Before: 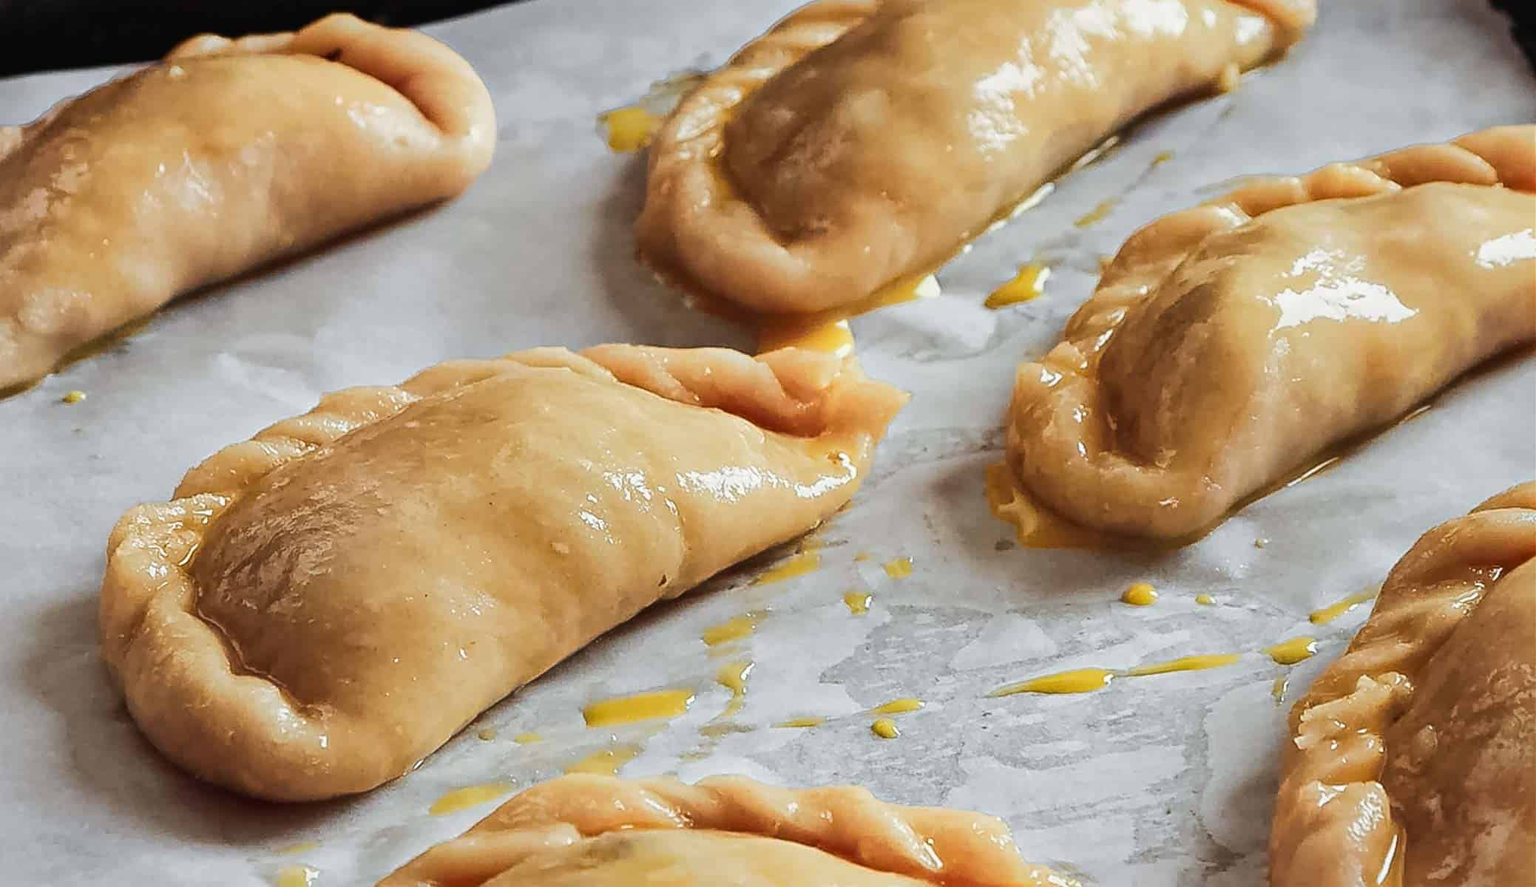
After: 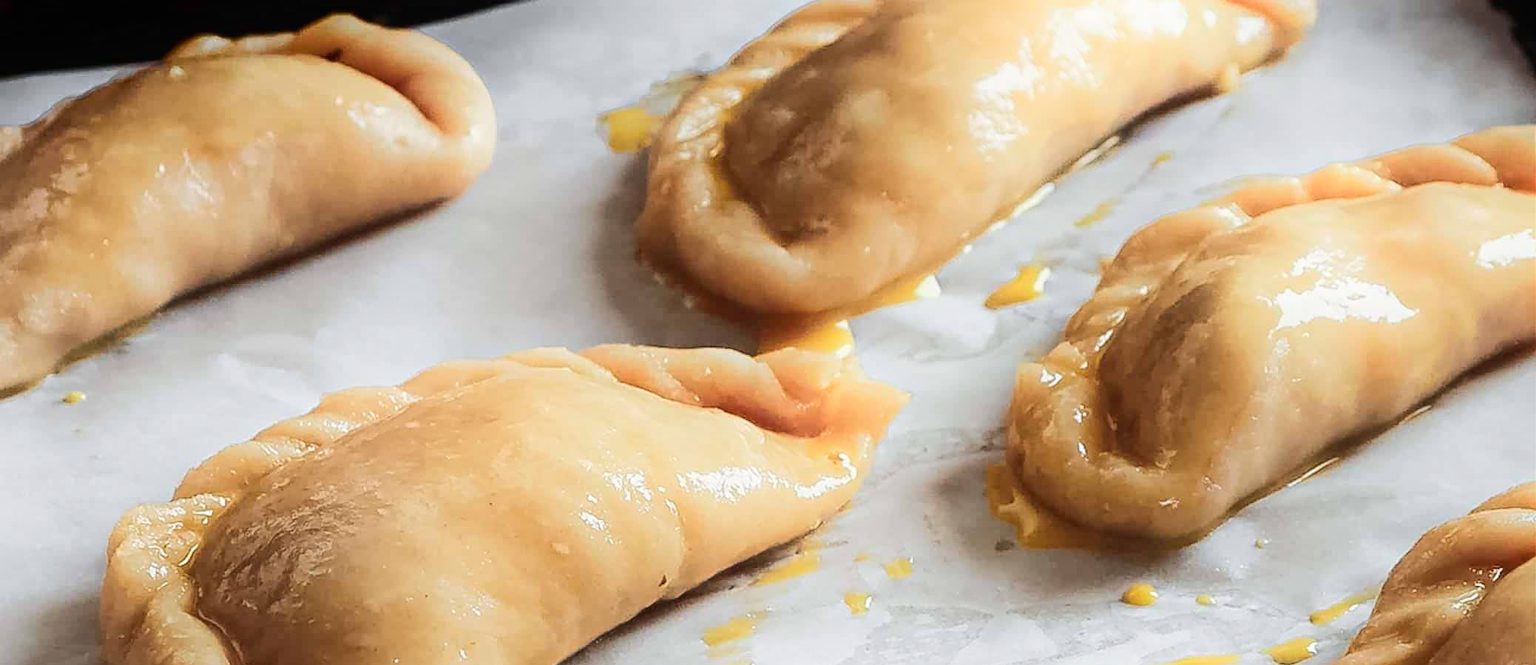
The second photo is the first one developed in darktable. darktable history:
shadows and highlights: shadows -89.37, highlights 91.96, soften with gaussian
crop: bottom 24.981%
